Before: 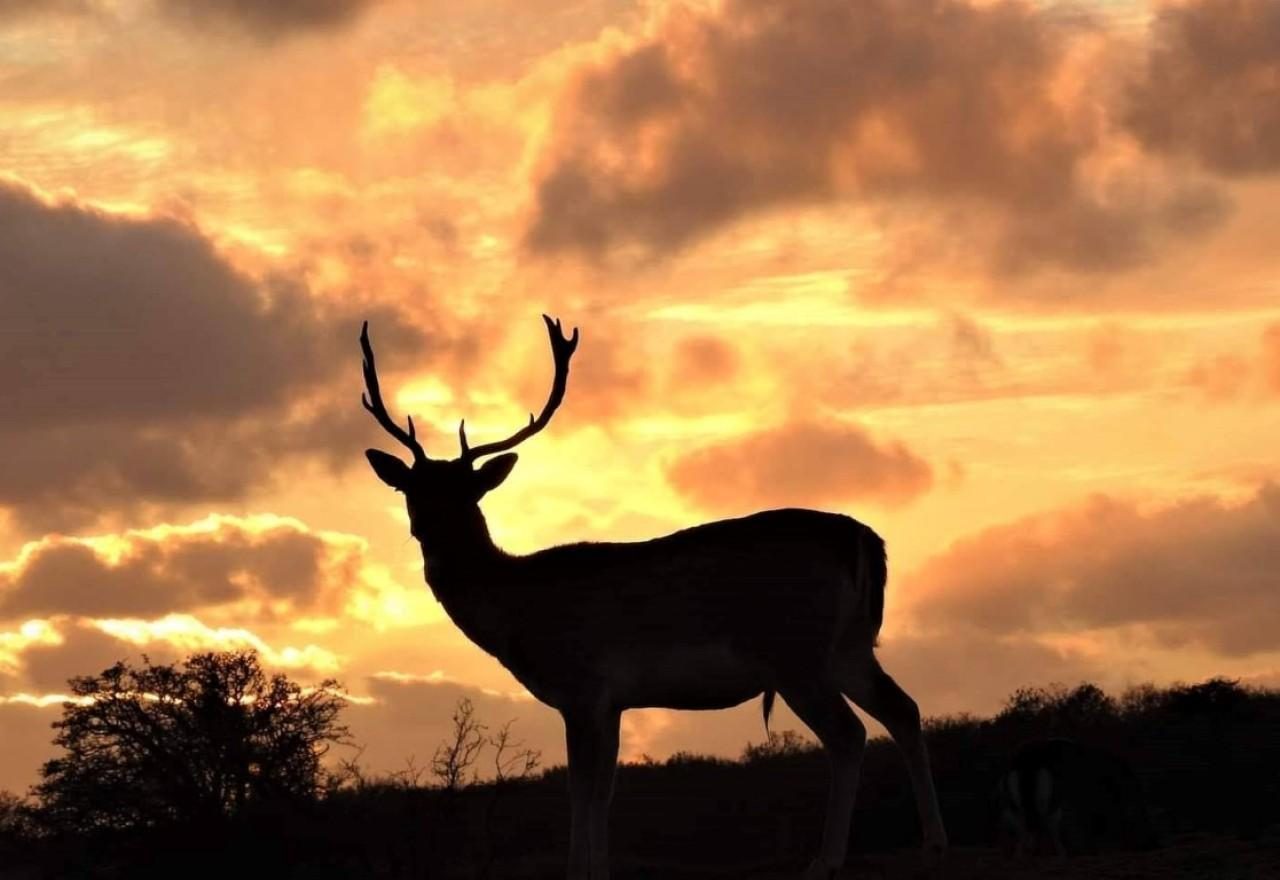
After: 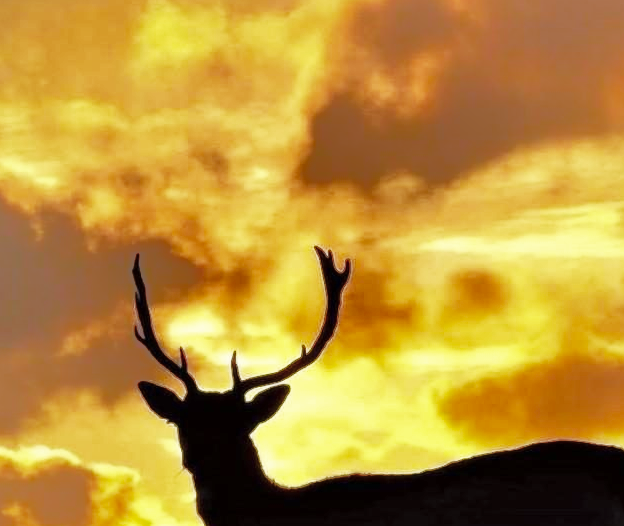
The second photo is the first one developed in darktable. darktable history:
base curve: curves: ch0 [(0, 0) (0.028, 0.03) (0.121, 0.232) (0.46, 0.748) (0.859, 0.968) (1, 1)], preserve colors none
shadows and highlights: shadows 37.87, highlights -73.94
crop: left 17.874%, top 7.752%, right 32.838%, bottom 32.44%
